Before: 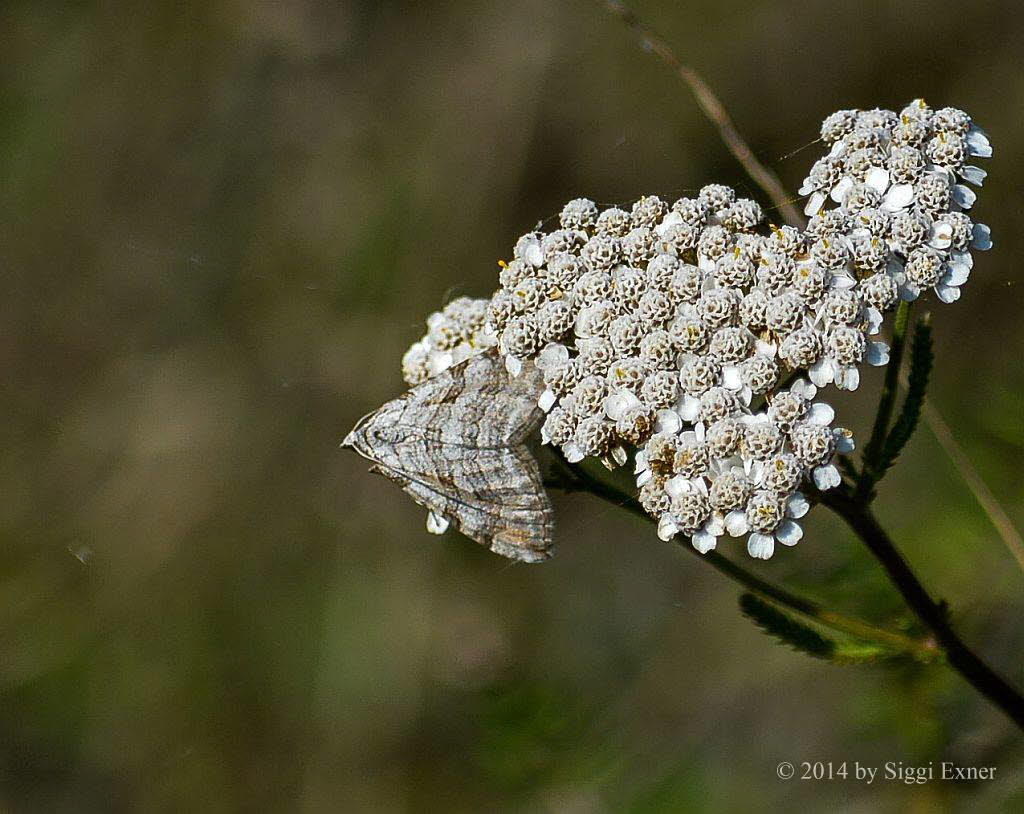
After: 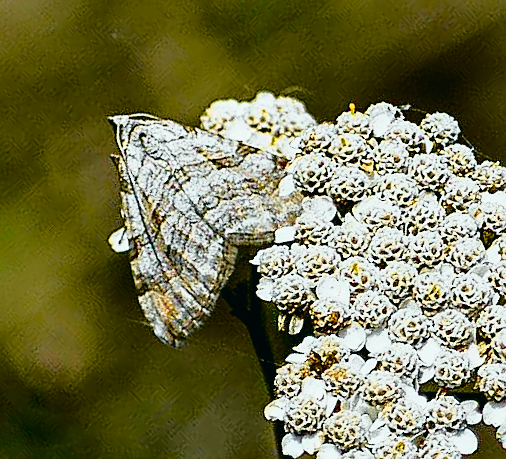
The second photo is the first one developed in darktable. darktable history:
crop and rotate: angle -46.01°, top 16.778%, right 0.84%, bottom 11.693%
sharpen: on, module defaults
tone curve: curves: ch0 [(0, 0.015) (0.091, 0.055) (0.184, 0.159) (0.304, 0.382) (0.492, 0.579) (0.628, 0.755) (0.832, 0.932) (0.984, 0.963)]; ch1 [(0, 0) (0.34, 0.235) (0.46, 0.46) (0.515, 0.502) (0.553, 0.567) (0.764, 0.815) (1, 1)]; ch2 [(0, 0) (0.44, 0.458) (0.479, 0.492) (0.524, 0.507) (0.557, 0.567) (0.673, 0.699) (1, 1)], color space Lab, independent channels, preserve colors none
color balance rgb: shadows lift › luminance -9.648%, global offset › luminance -0.482%, perceptual saturation grading › global saturation 20%, perceptual saturation grading › highlights -25.875%, perceptual saturation grading › shadows 49.647%, global vibrance 20%
